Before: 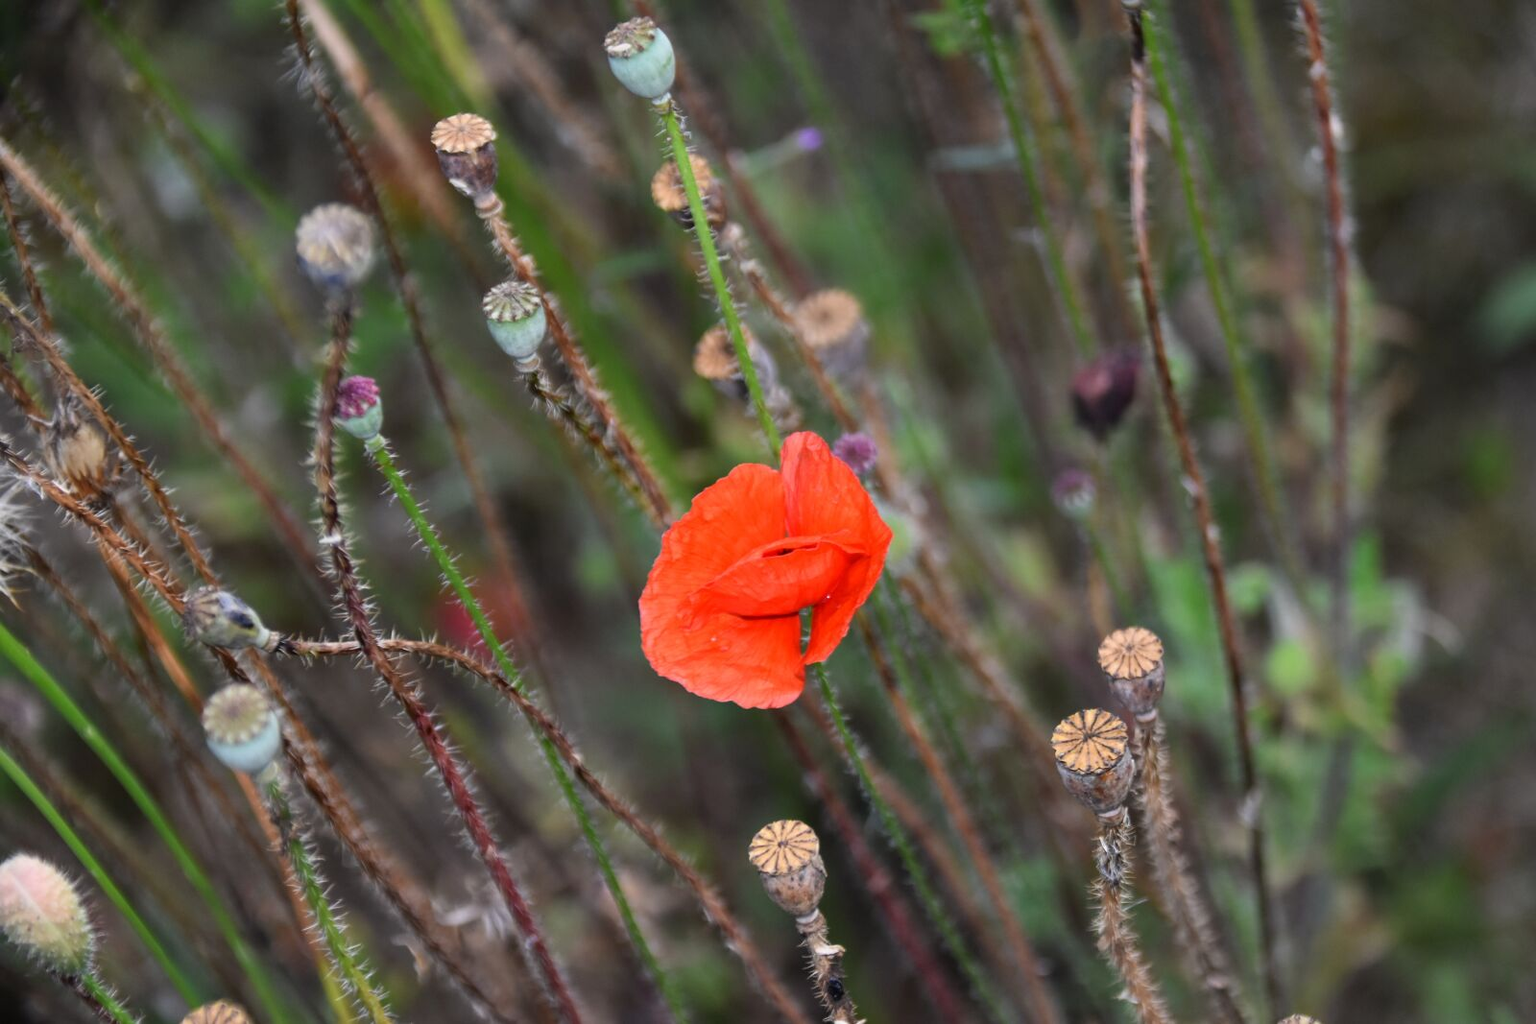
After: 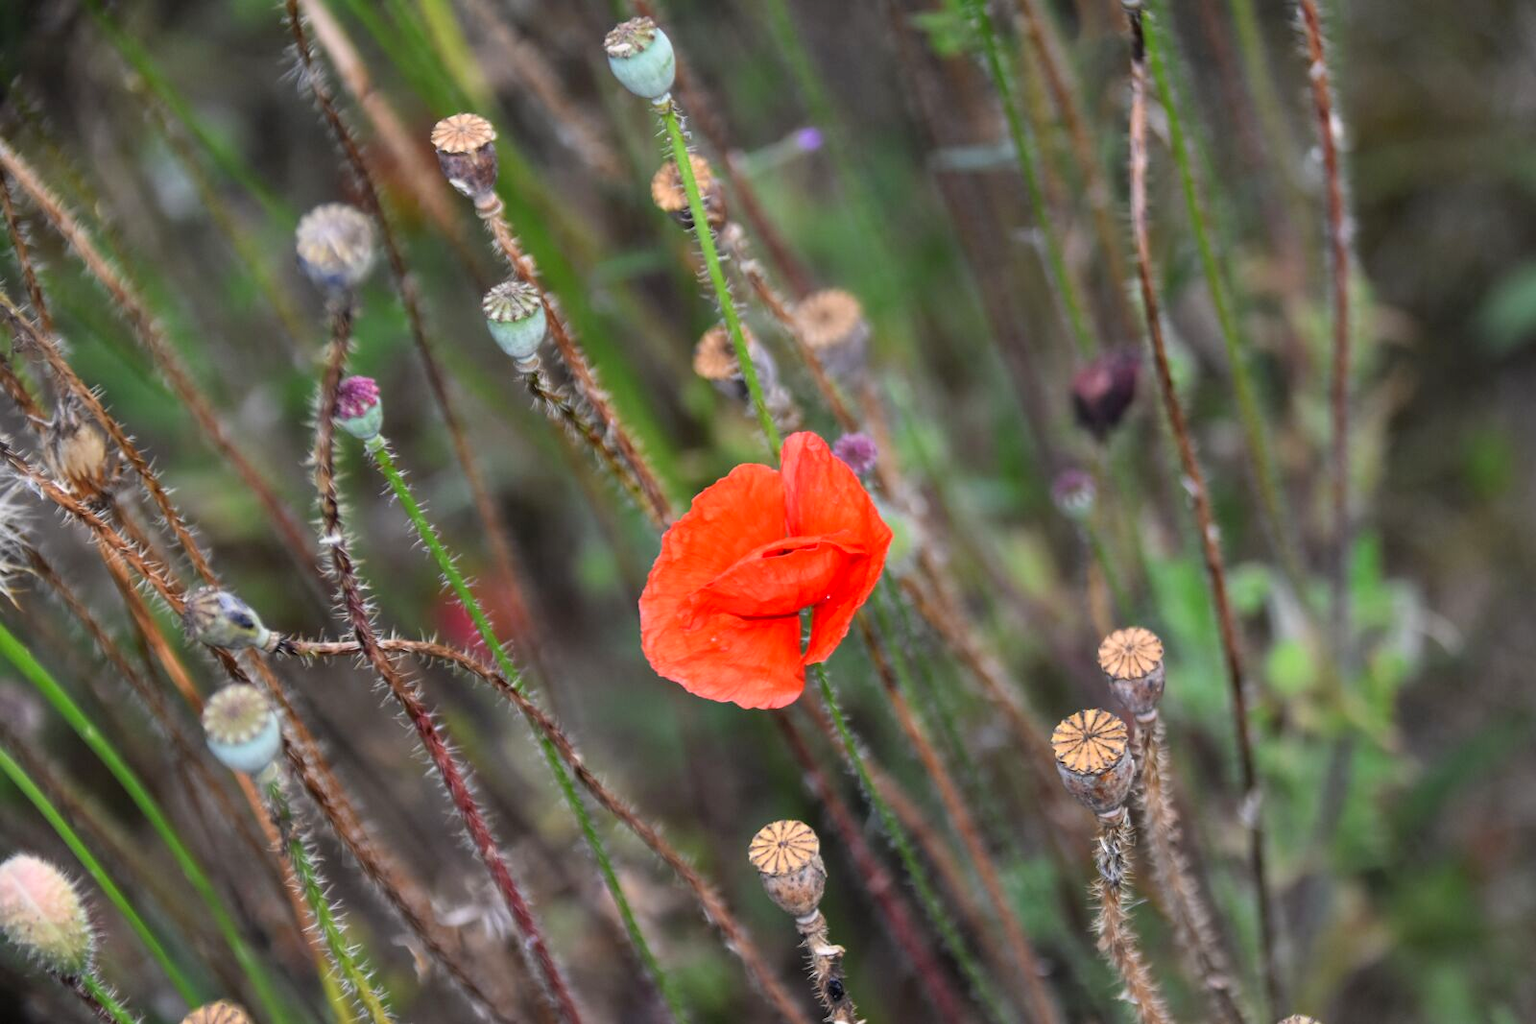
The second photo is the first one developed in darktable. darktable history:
local contrast: highlights 105%, shadows 100%, detail 119%, midtone range 0.2
contrast brightness saturation: contrast 0.026, brightness 0.069, saturation 0.13
